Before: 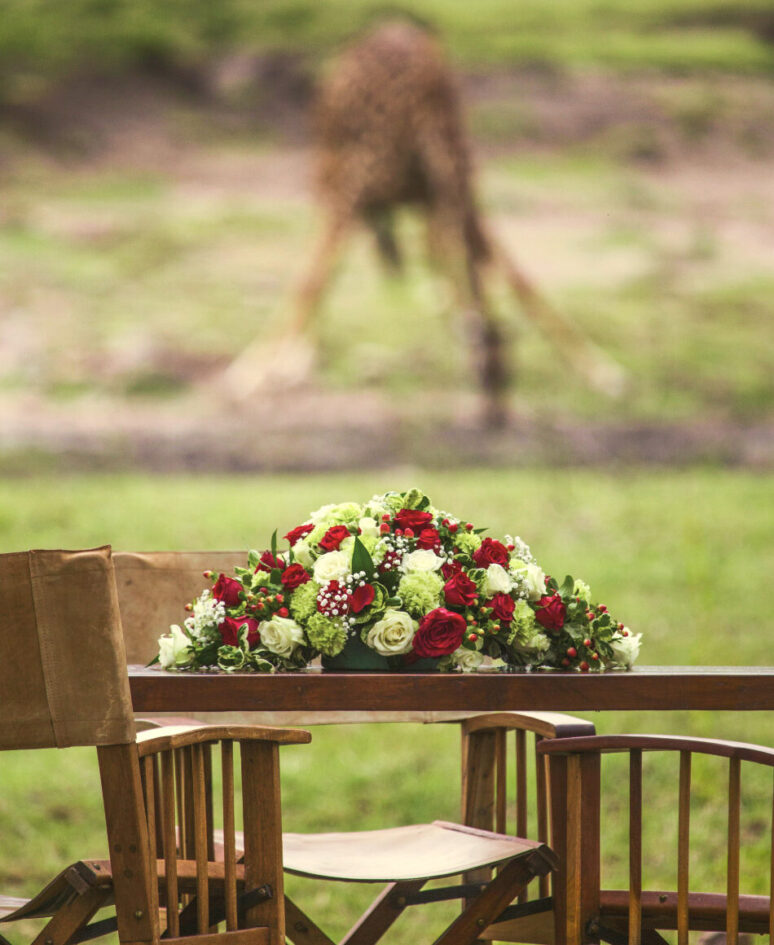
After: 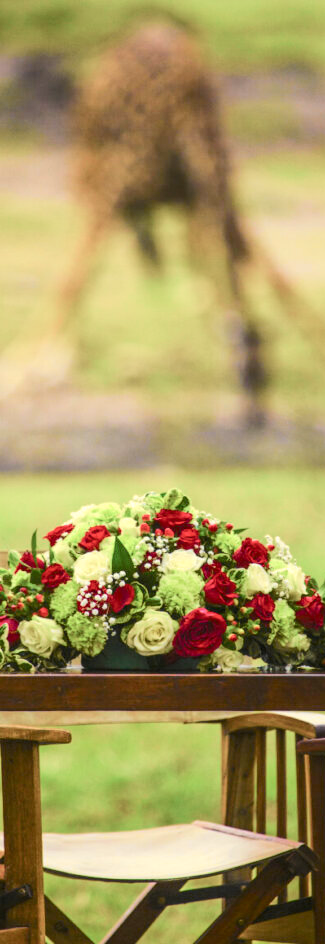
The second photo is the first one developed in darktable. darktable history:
crop: left 31.033%, right 26.925%
local contrast: mode bilateral grid, contrast 99, coarseness 100, detail 108%, midtone range 0.2
exposure: black level correction 0, compensate exposure bias true, compensate highlight preservation false
tone curve: curves: ch0 [(0, 0) (0.037, 0.011) (0.131, 0.108) (0.279, 0.279) (0.476, 0.554) (0.617, 0.693) (0.704, 0.77) (0.813, 0.852) (0.916, 0.924) (1, 0.993)]; ch1 [(0, 0) (0.318, 0.278) (0.444, 0.427) (0.493, 0.492) (0.508, 0.502) (0.534, 0.529) (0.562, 0.563) (0.626, 0.662) (0.746, 0.764) (1, 1)]; ch2 [(0, 0) (0.316, 0.292) (0.381, 0.37) (0.423, 0.448) (0.476, 0.492) (0.502, 0.498) (0.522, 0.518) (0.533, 0.532) (0.586, 0.631) (0.634, 0.663) (0.7, 0.7) (0.861, 0.808) (1, 0.951)], color space Lab, independent channels, preserve colors none
